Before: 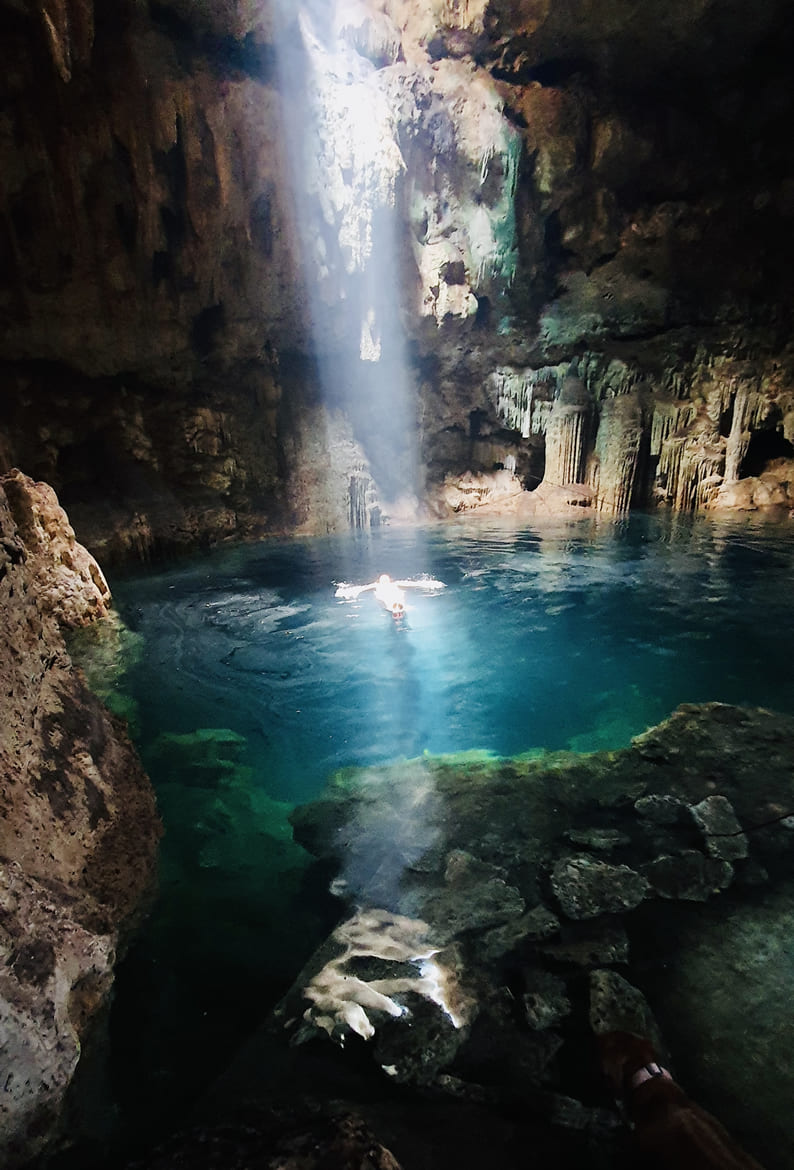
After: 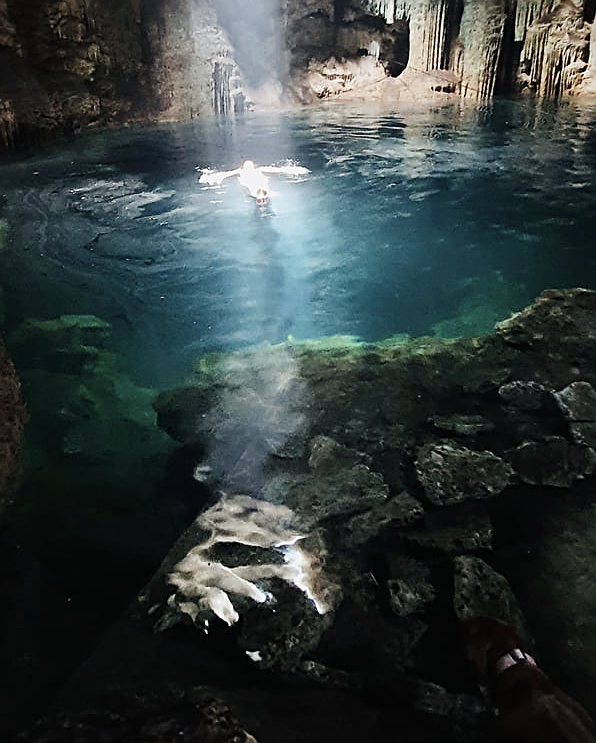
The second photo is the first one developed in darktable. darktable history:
contrast brightness saturation: contrast 0.098, saturation -0.283
shadows and highlights: radius 335.69, shadows 64.55, highlights 5.33, compress 88.09%, soften with gaussian
crop and rotate: left 17.187%, top 35.425%, right 7.627%, bottom 0.996%
sharpen: on, module defaults
